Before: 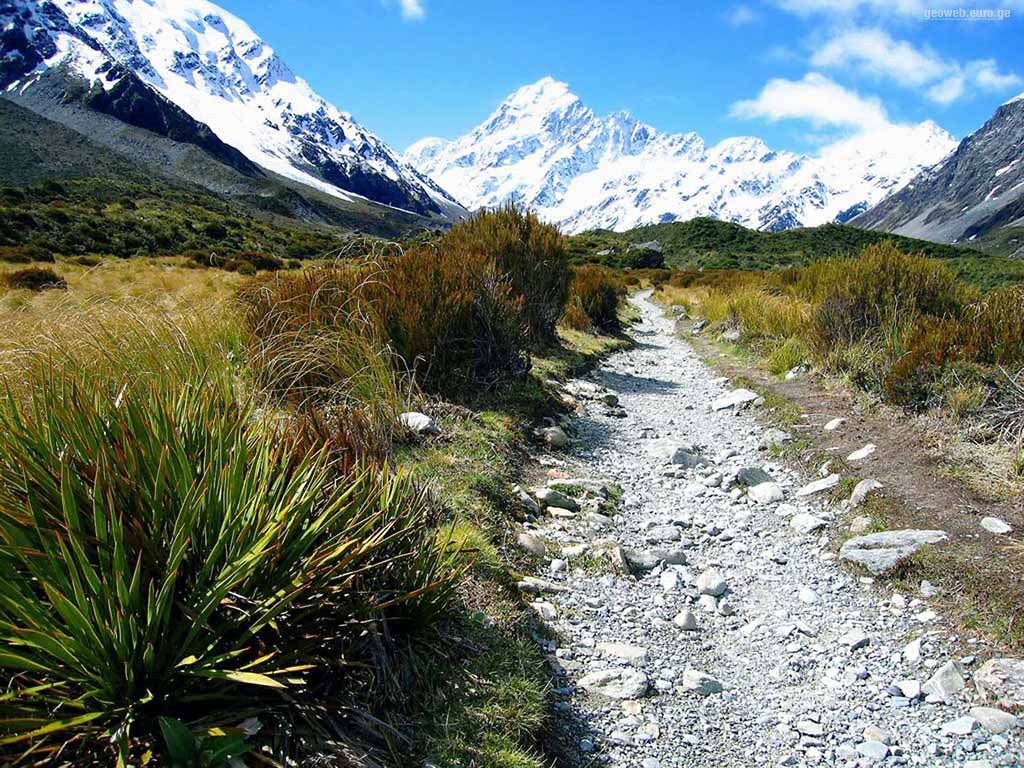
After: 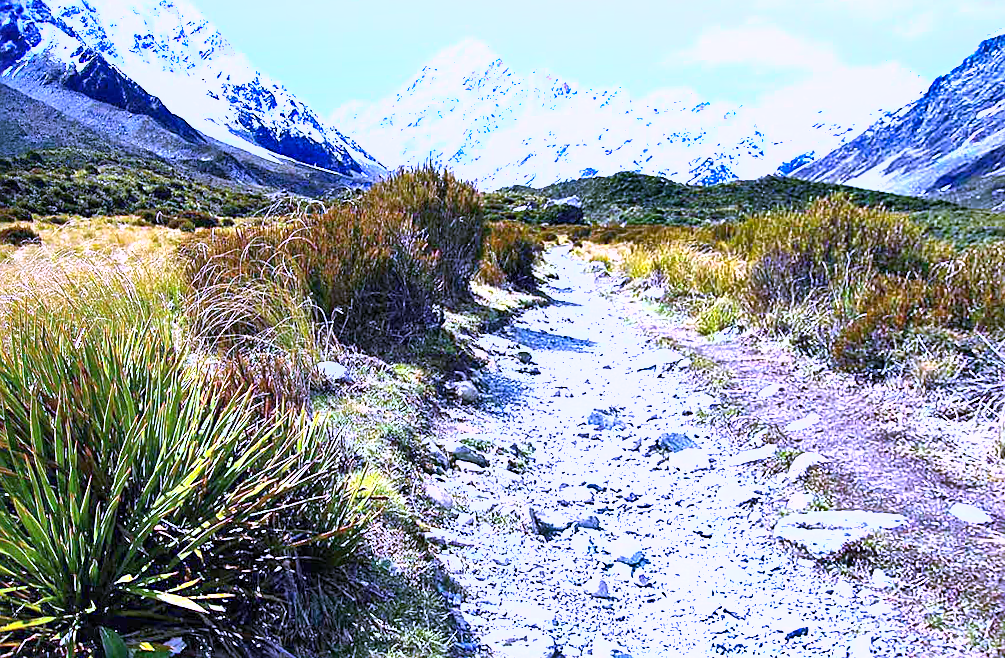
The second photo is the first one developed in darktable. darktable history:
white balance: red 0.98, blue 1.61
sharpen: on, module defaults
rotate and perspective: rotation 1.69°, lens shift (vertical) -0.023, lens shift (horizontal) -0.291, crop left 0.025, crop right 0.988, crop top 0.092, crop bottom 0.842
exposure: black level correction 0, exposure 1.388 EV, compensate exposure bias true, compensate highlight preservation false
shadows and highlights: low approximation 0.01, soften with gaussian
